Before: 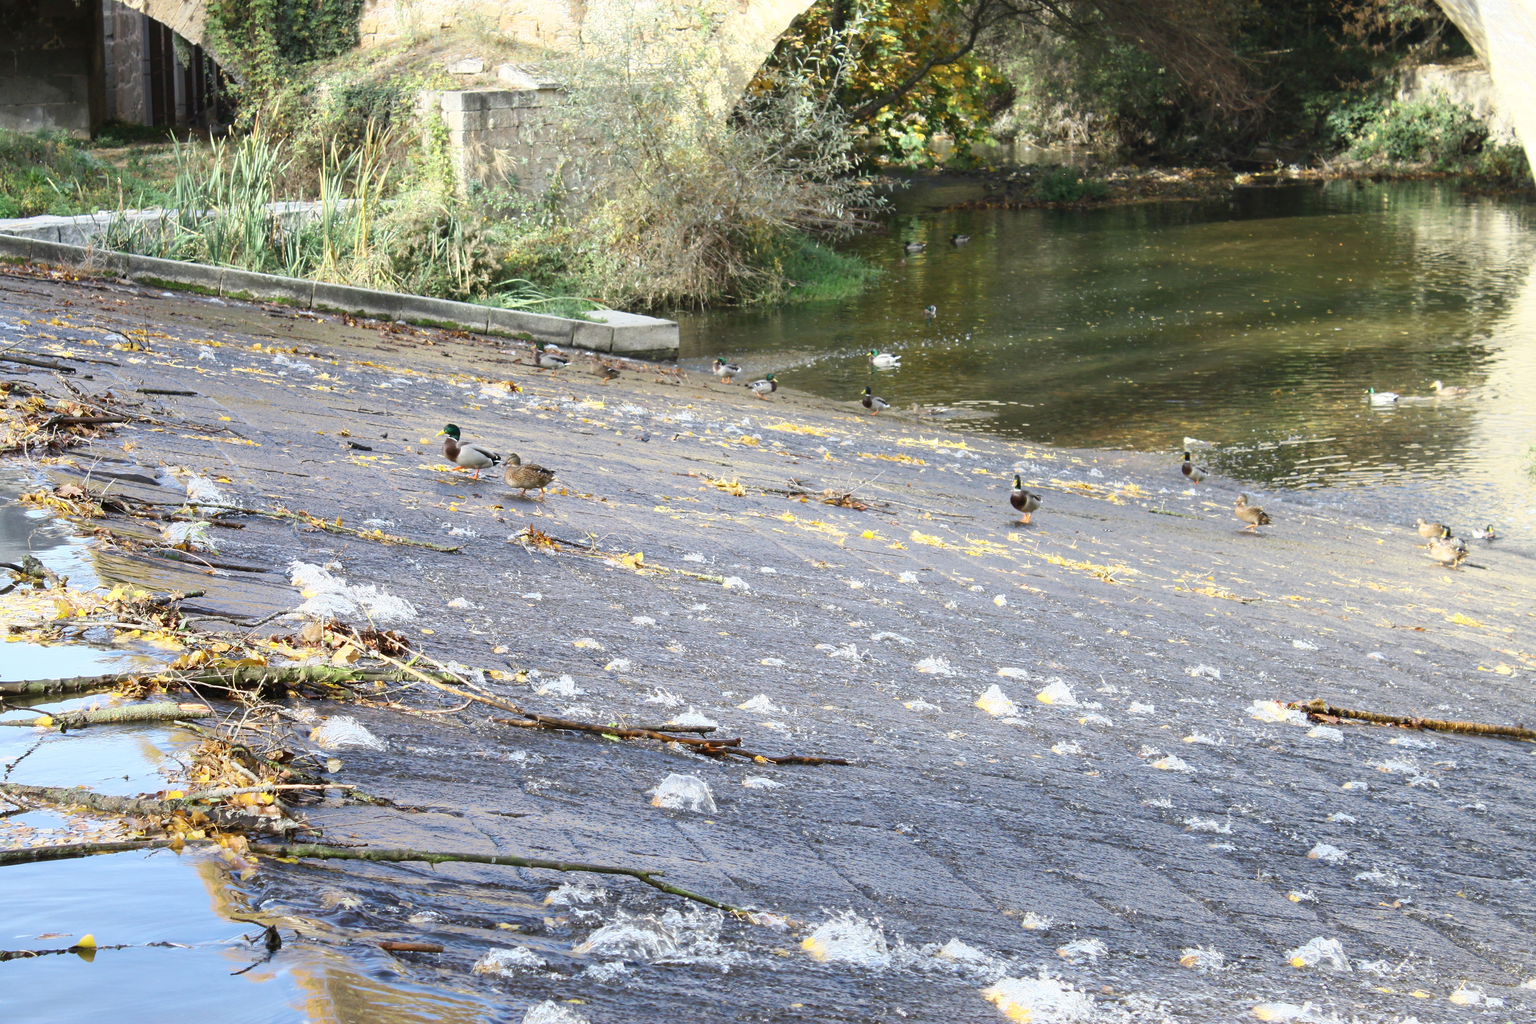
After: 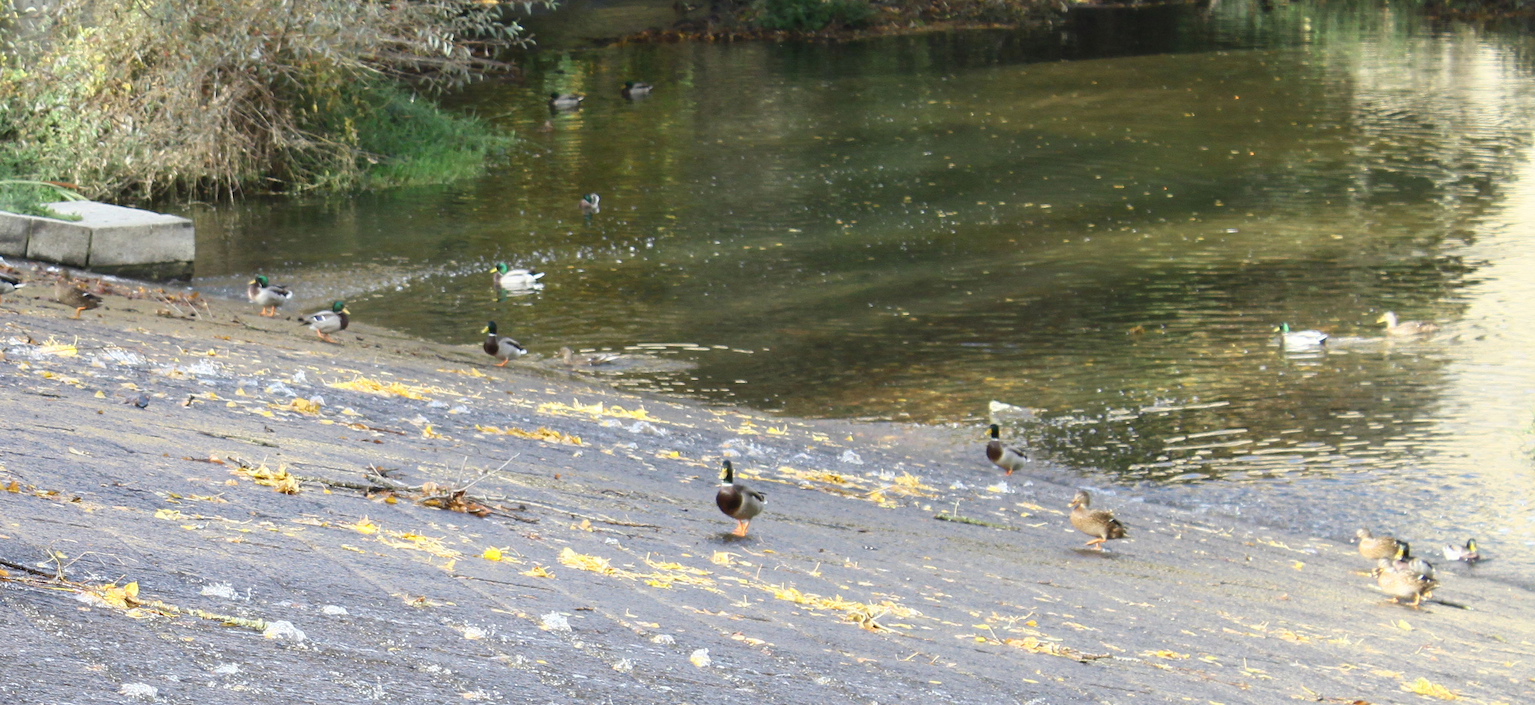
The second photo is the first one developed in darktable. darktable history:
crop: left 36.184%, top 17.854%, right 0.297%, bottom 38.361%
